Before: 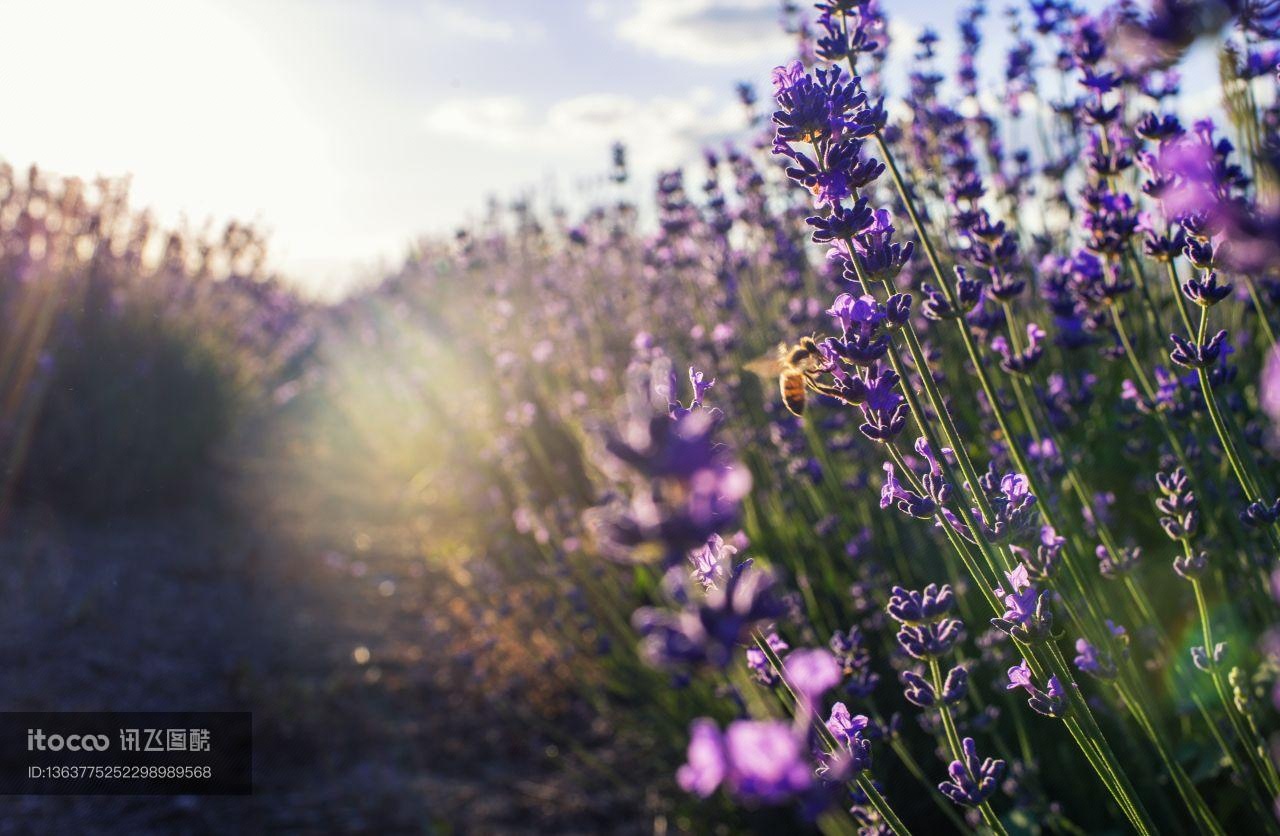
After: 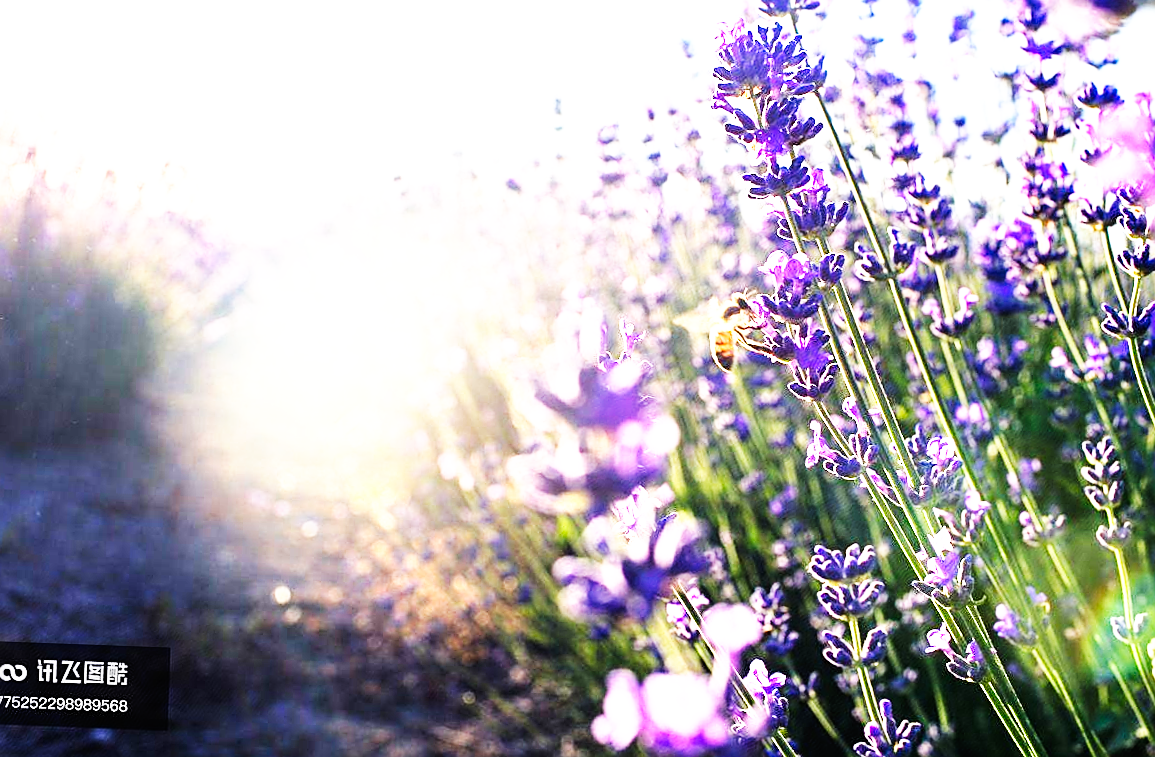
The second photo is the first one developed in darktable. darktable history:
crop and rotate: angle -2.1°, left 3.138%, top 3.627%, right 1.573%, bottom 0.68%
sharpen: on, module defaults
exposure: exposure 0.603 EV, compensate highlight preservation false
base curve: curves: ch0 [(0, 0) (0.007, 0.004) (0.027, 0.03) (0.046, 0.07) (0.207, 0.54) (0.442, 0.872) (0.673, 0.972) (1, 1)], preserve colors none
tone equalizer: -8 EV -0.783 EV, -7 EV -0.715 EV, -6 EV -0.595 EV, -5 EV -0.363 EV, -3 EV 0.396 EV, -2 EV 0.6 EV, -1 EV 0.688 EV, +0 EV 0.768 EV
